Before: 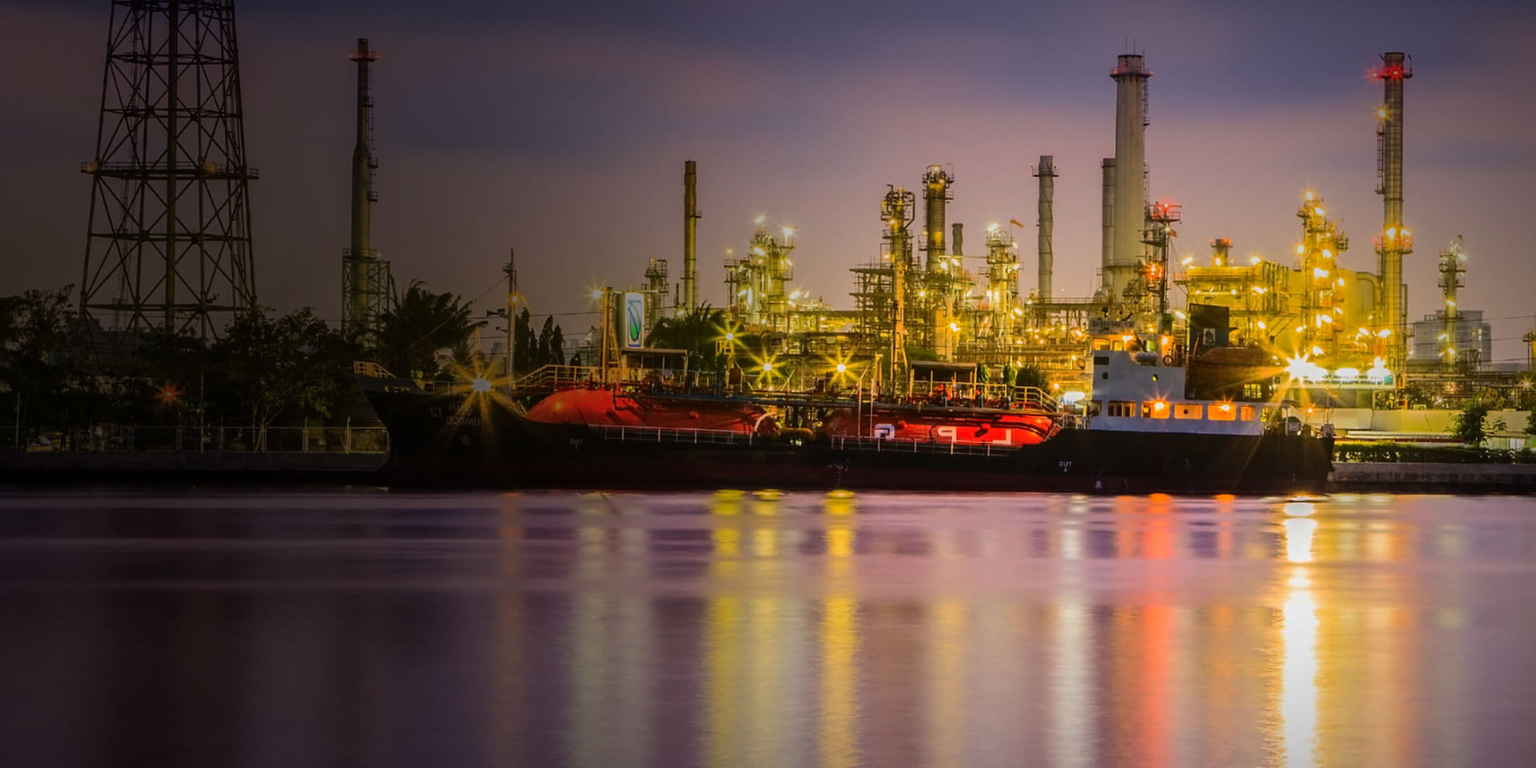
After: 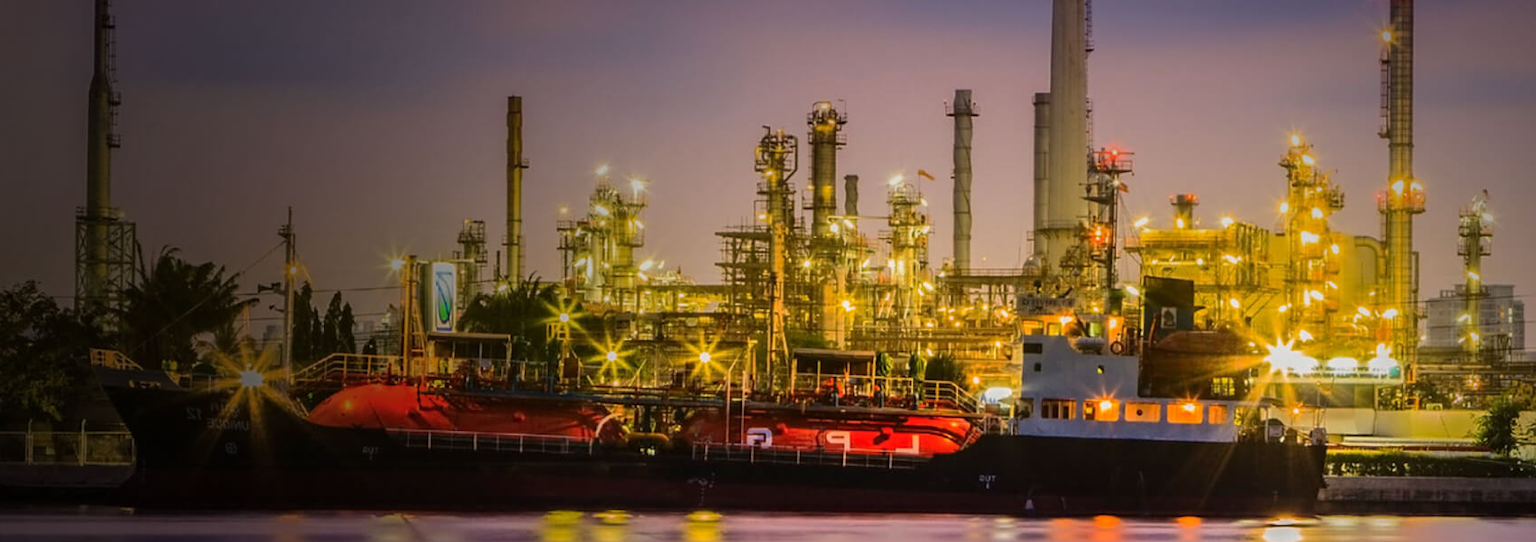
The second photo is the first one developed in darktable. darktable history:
crop: left 18.394%, top 11.07%, right 2.29%, bottom 32.824%
